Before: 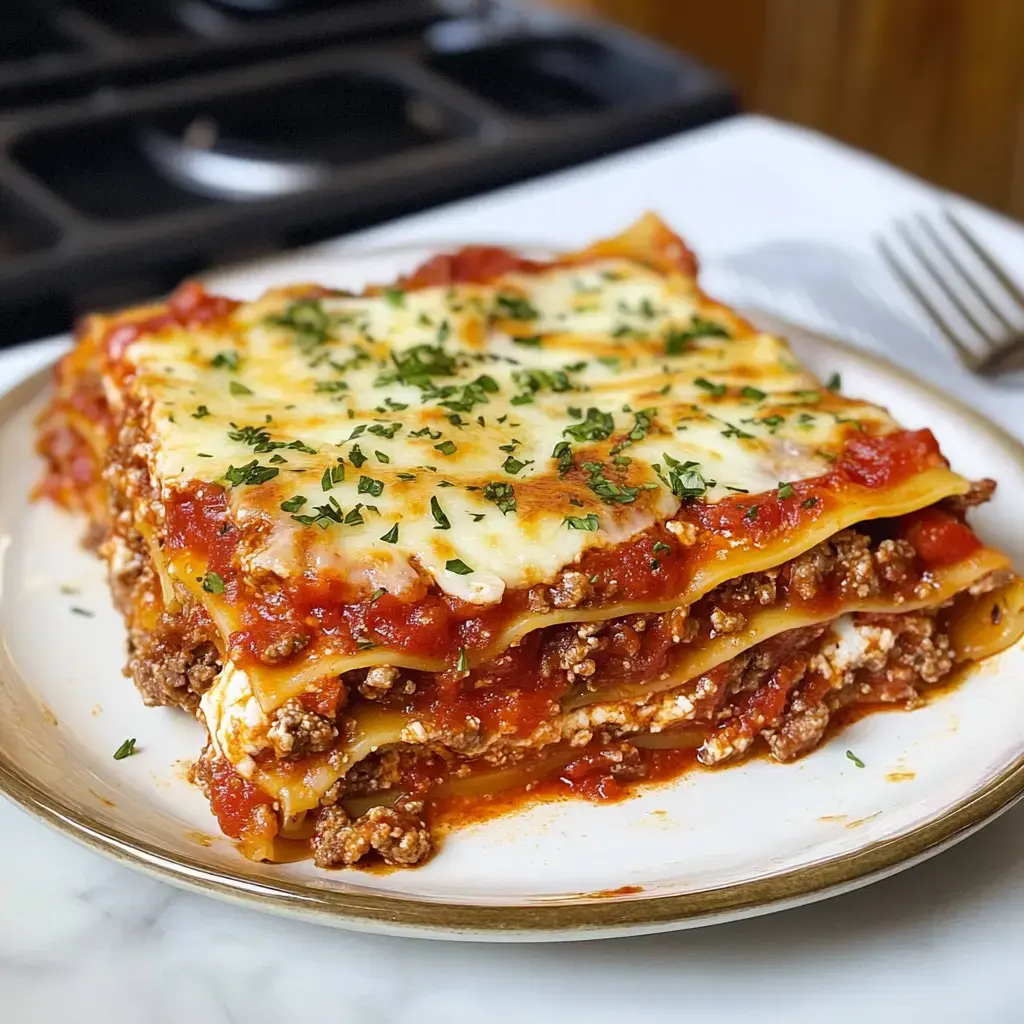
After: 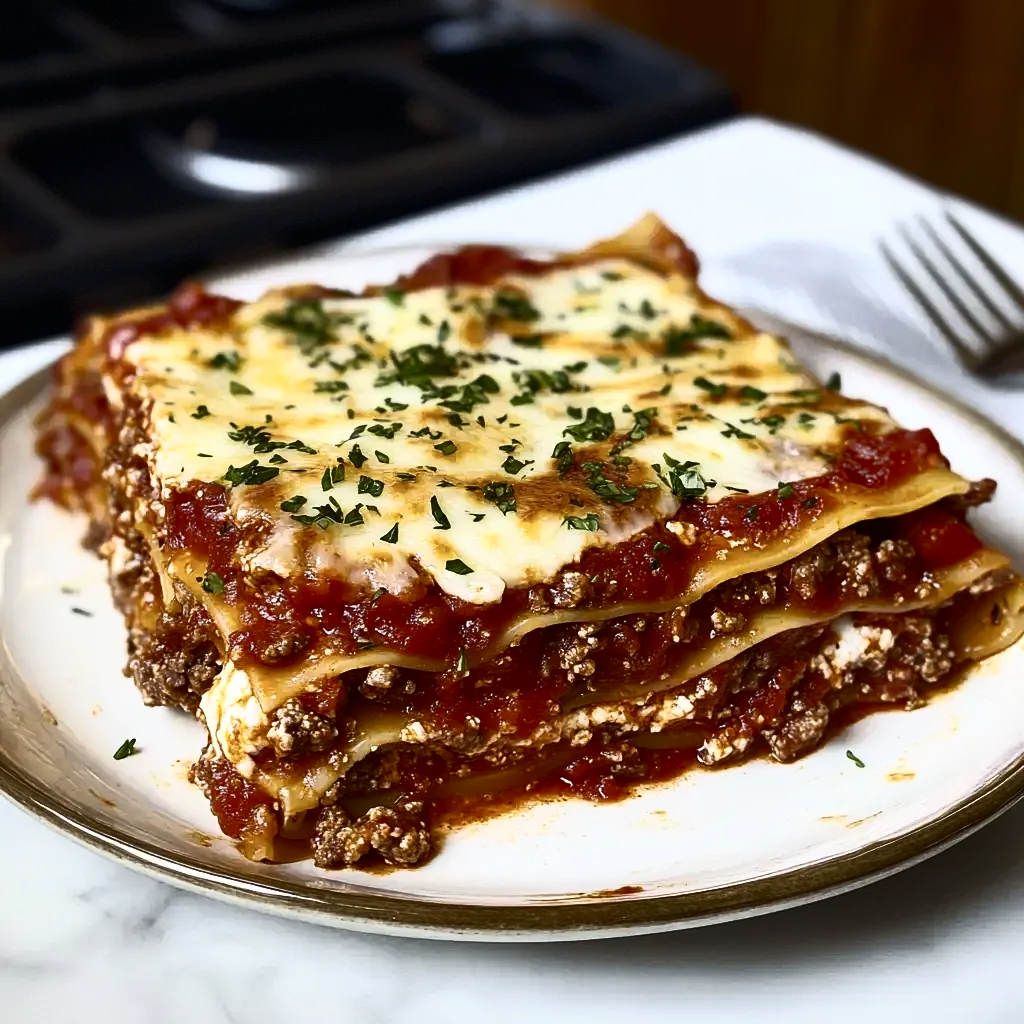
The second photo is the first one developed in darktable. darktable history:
contrast brightness saturation: contrast 0.39, brightness 0.1
rgb curve: curves: ch0 [(0, 0) (0.415, 0.237) (1, 1)]
